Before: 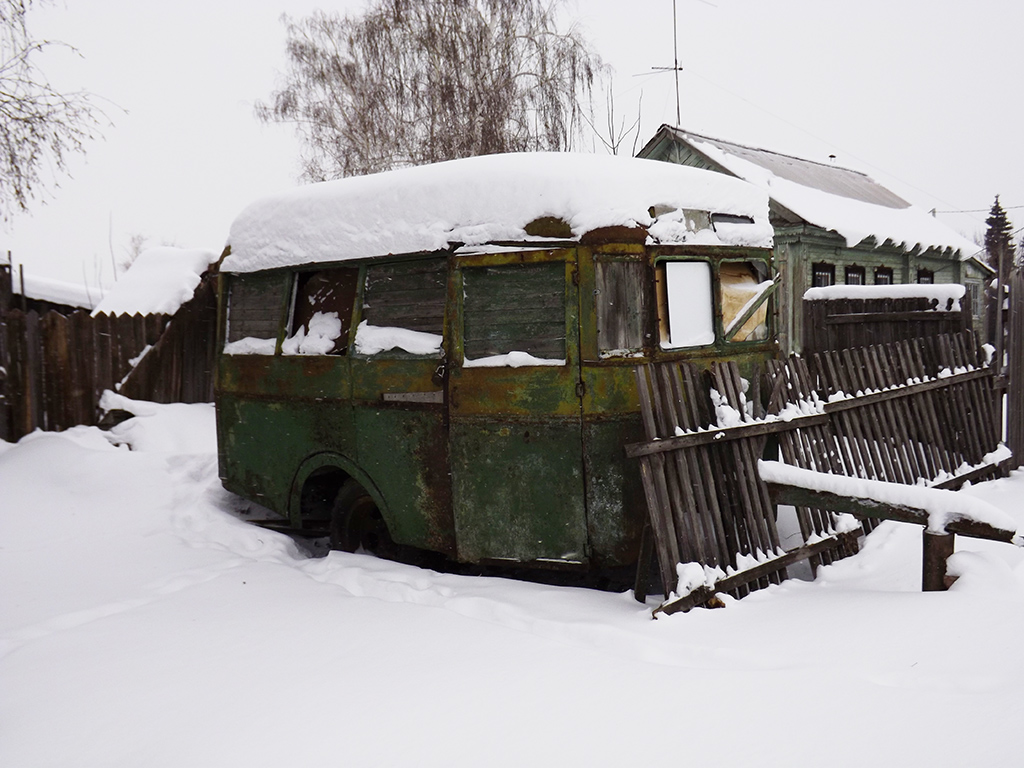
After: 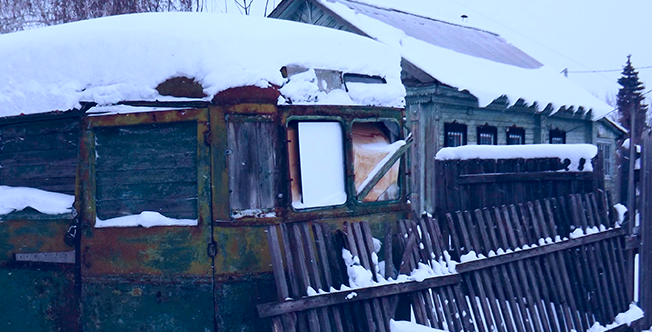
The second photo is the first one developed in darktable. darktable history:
crop: left 36.005%, top 18.293%, right 0.31%, bottom 38.444%
tone curve: curves: ch1 [(0, 0) (0.108, 0.197) (0.5, 0.5) (0.681, 0.885) (1, 1)]; ch2 [(0, 0) (0.28, 0.151) (1, 1)], color space Lab, independent channels
contrast brightness saturation: saturation -0.05
